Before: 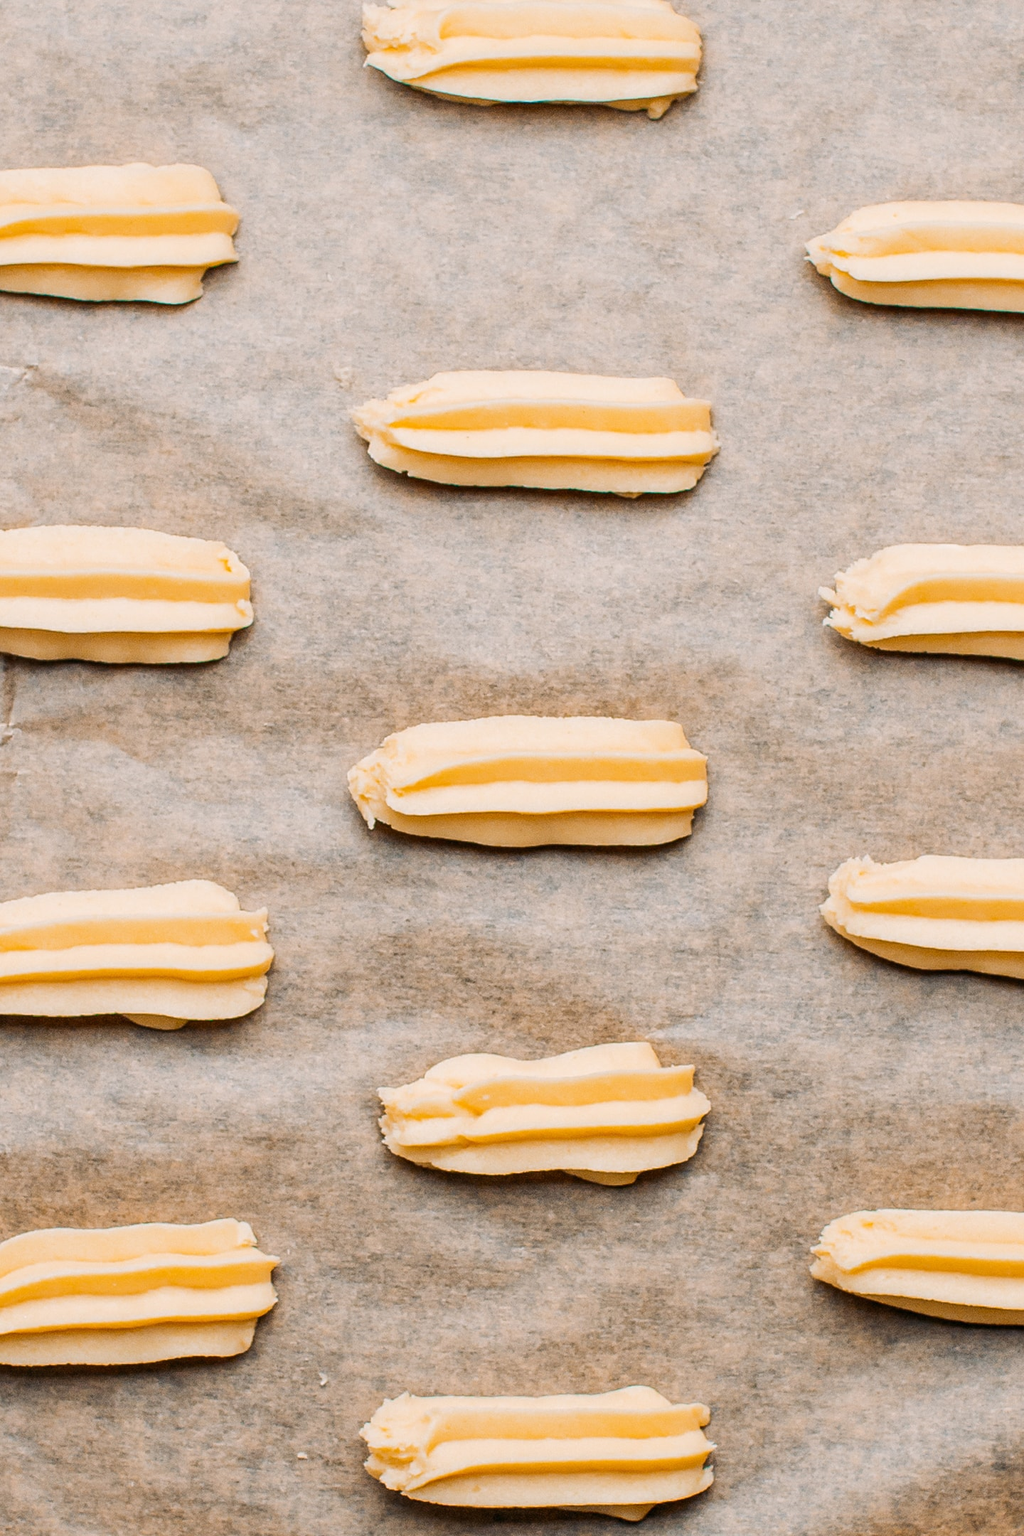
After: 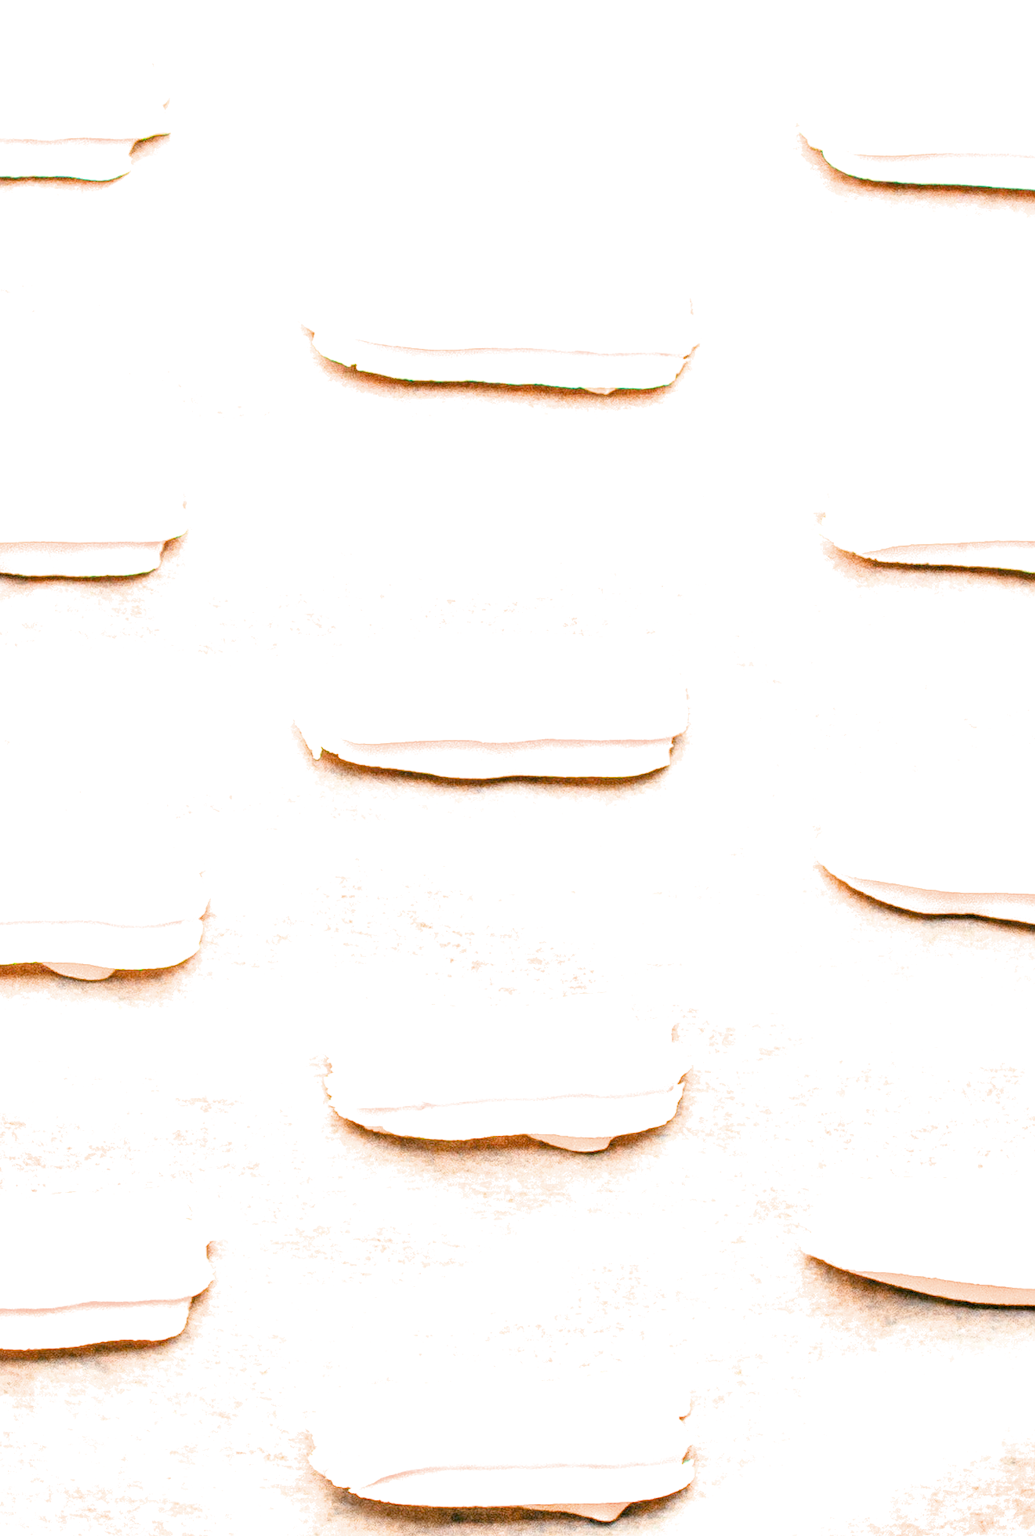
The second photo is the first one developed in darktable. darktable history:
filmic rgb: black relative exposure -7.65 EV, white relative exposure 4.56 EV, hardness 3.61
contrast brightness saturation: brightness -0.09
exposure: black level correction 0, exposure 4 EV, compensate exposure bias true, compensate highlight preservation false
crop and rotate: left 8.262%, top 9.226%
